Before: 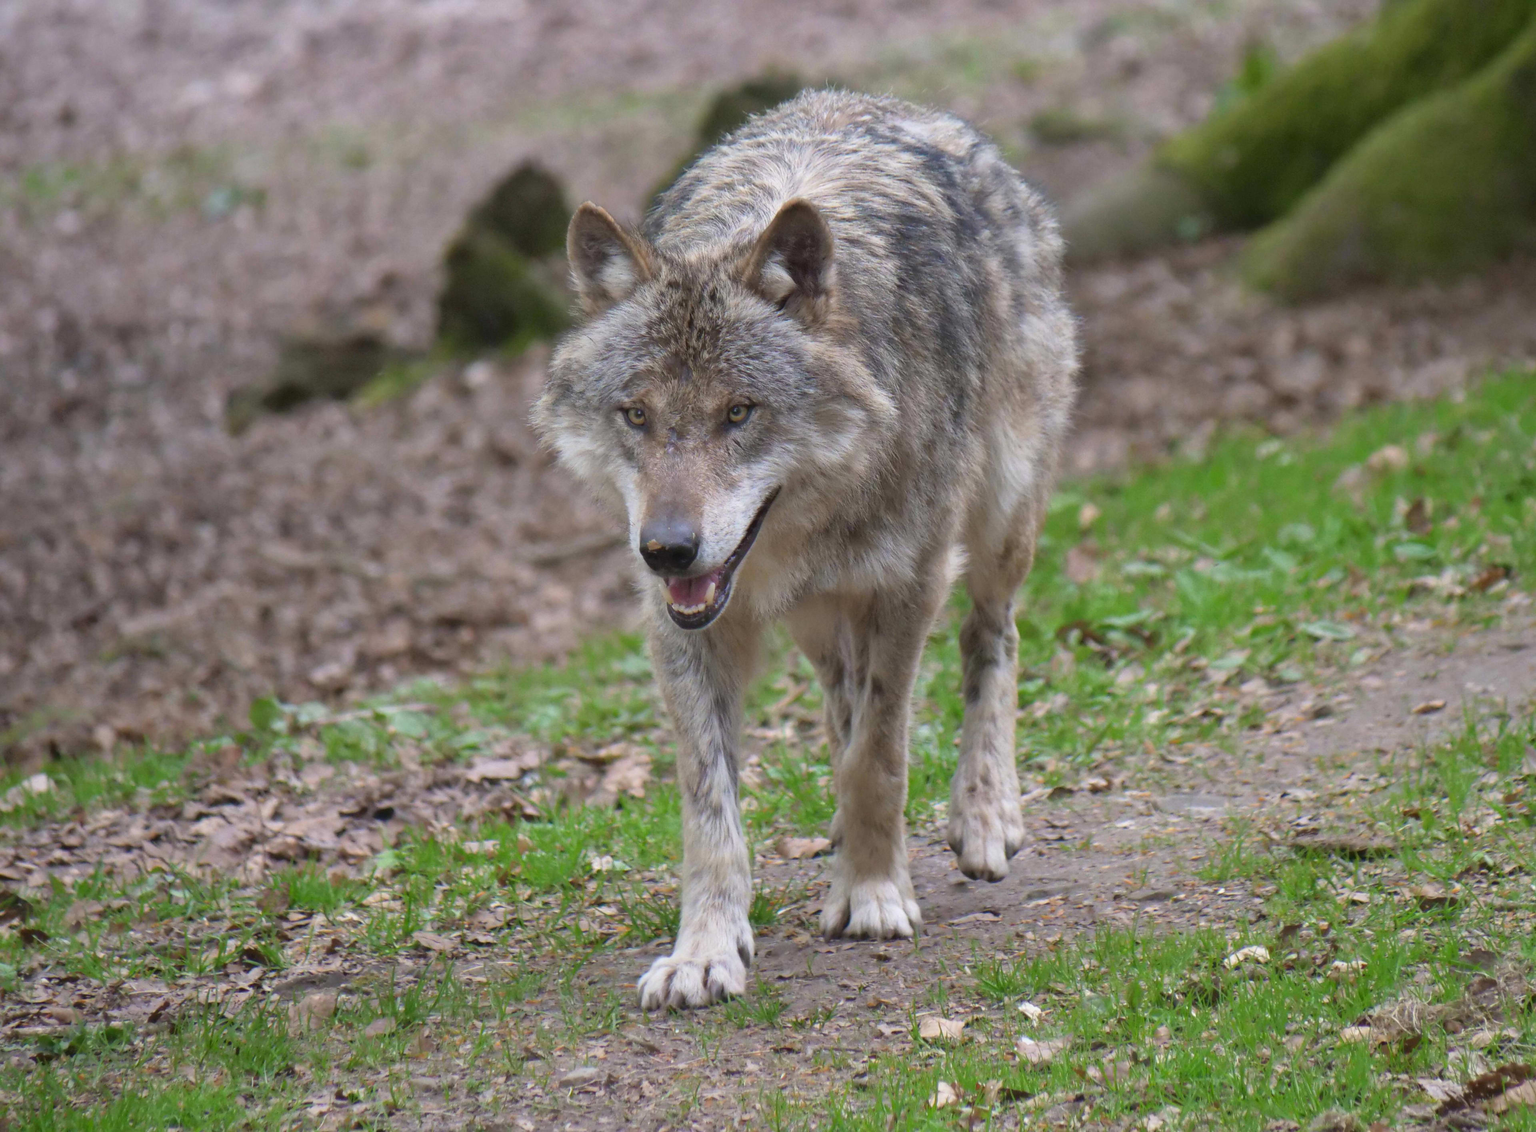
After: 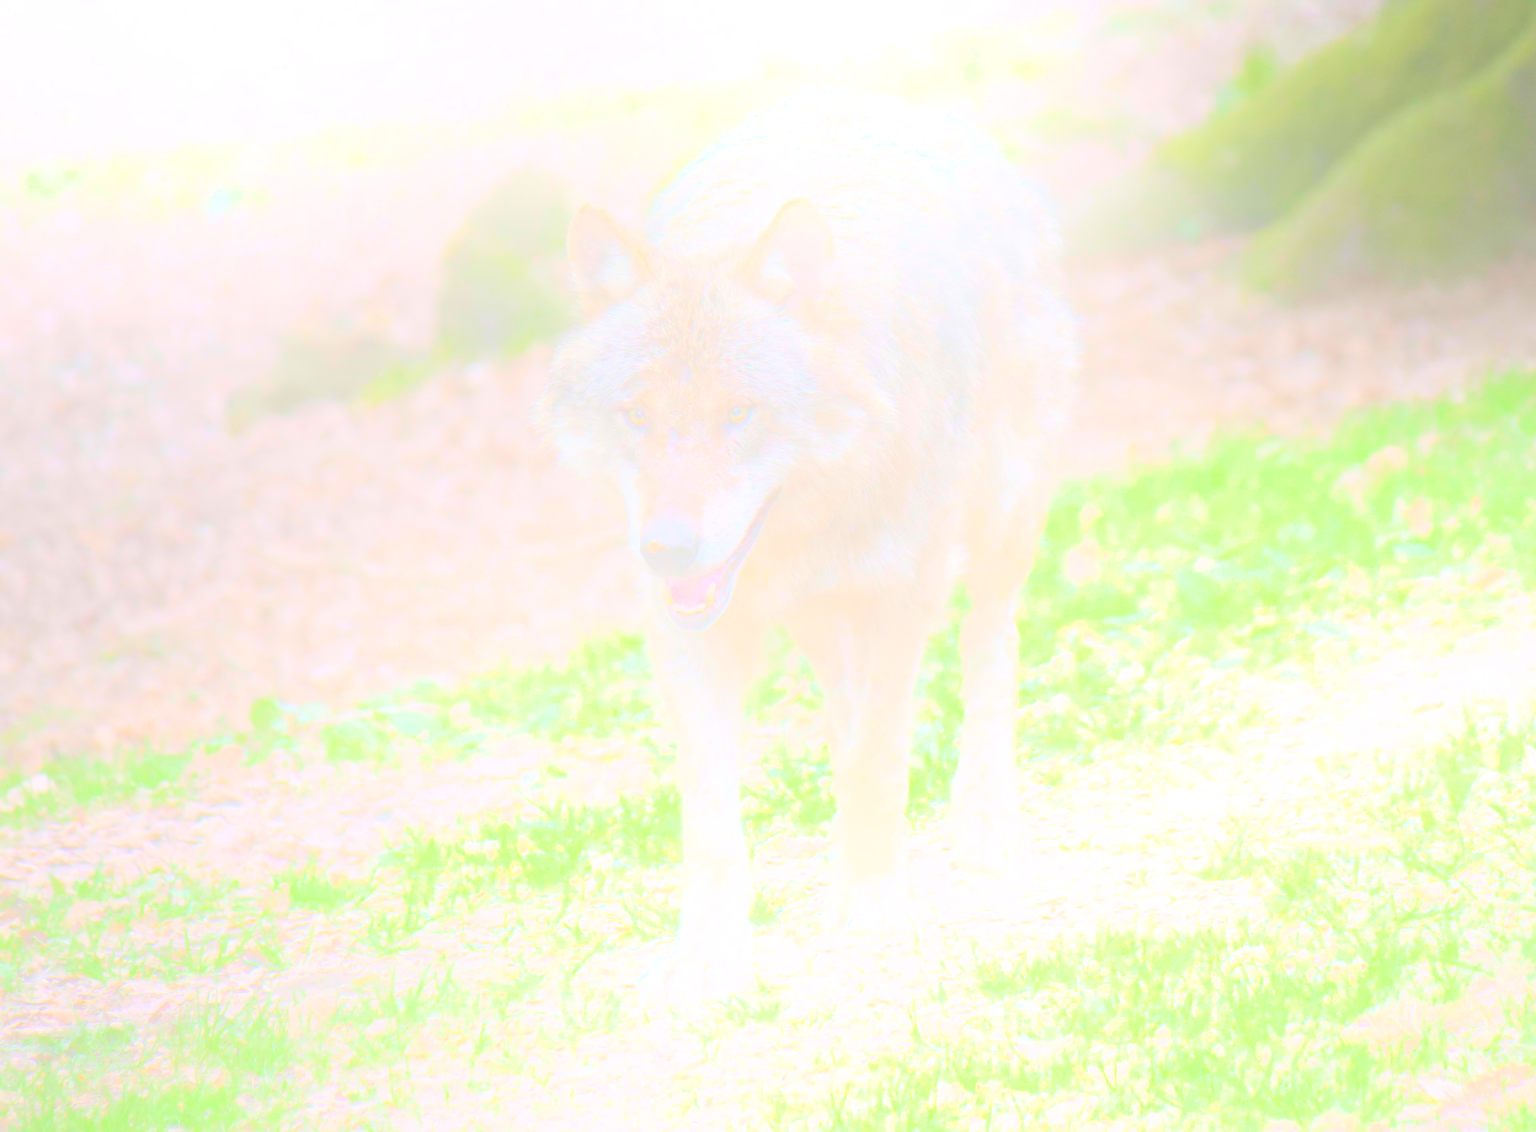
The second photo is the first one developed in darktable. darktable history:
bloom: size 85%, threshold 5%, strength 85%
sharpen: amount 0.2
contrast brightness saturation: saturation 0.18
